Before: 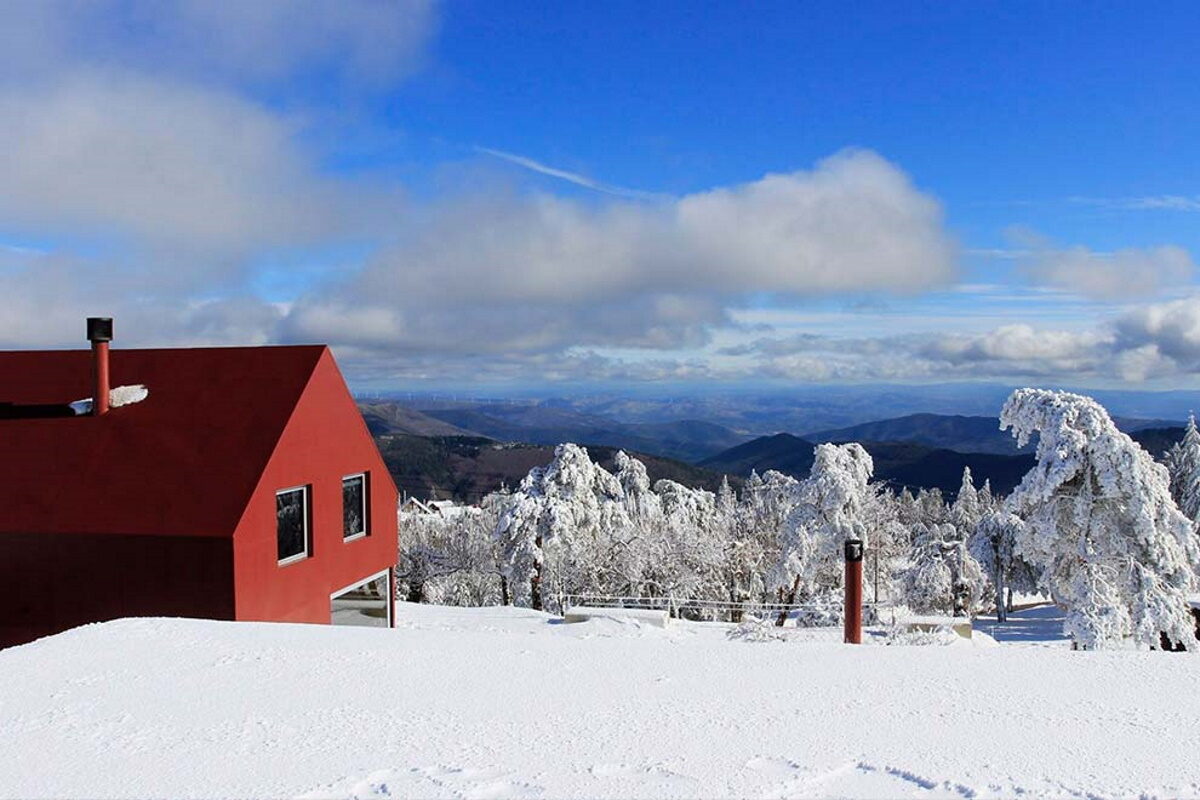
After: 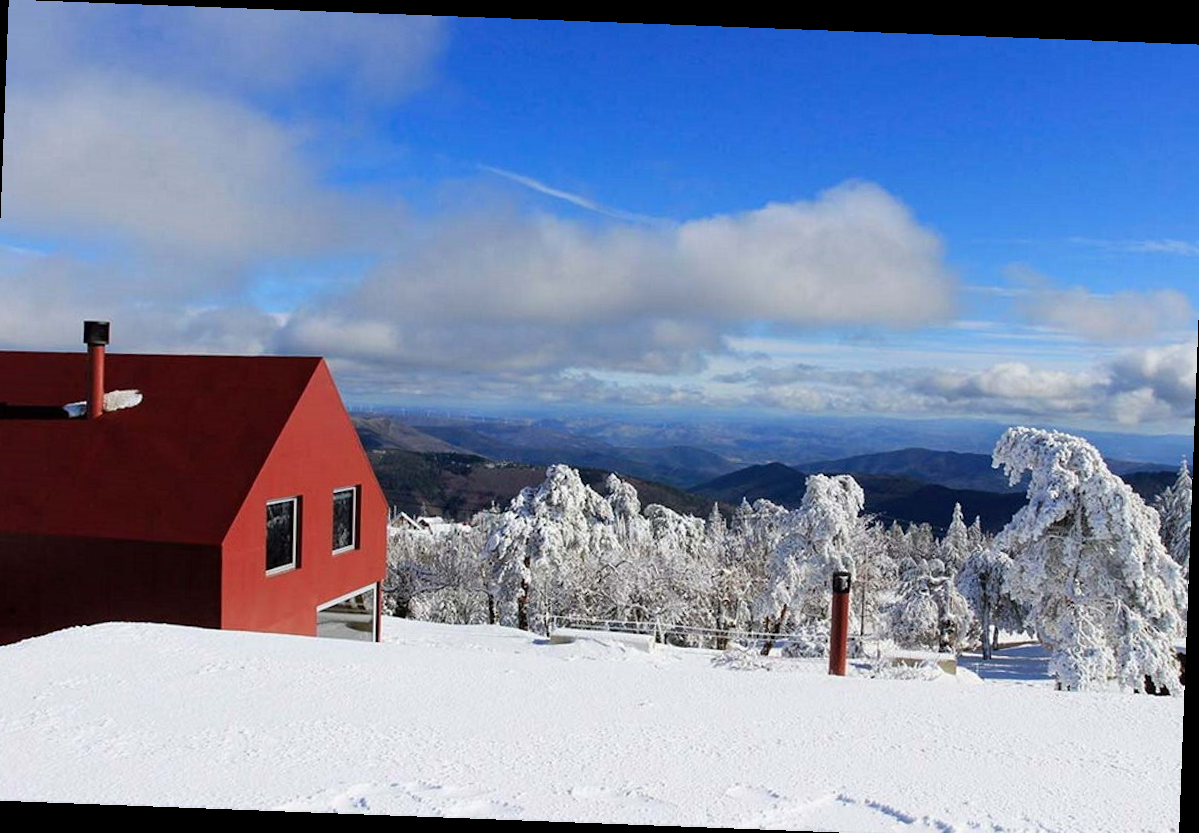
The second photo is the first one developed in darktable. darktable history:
rotate and perspective: rotation 2.17°, automatic cropping off
crop and rotate: left 1.774%, right 0.633%, bottom 1.28%
